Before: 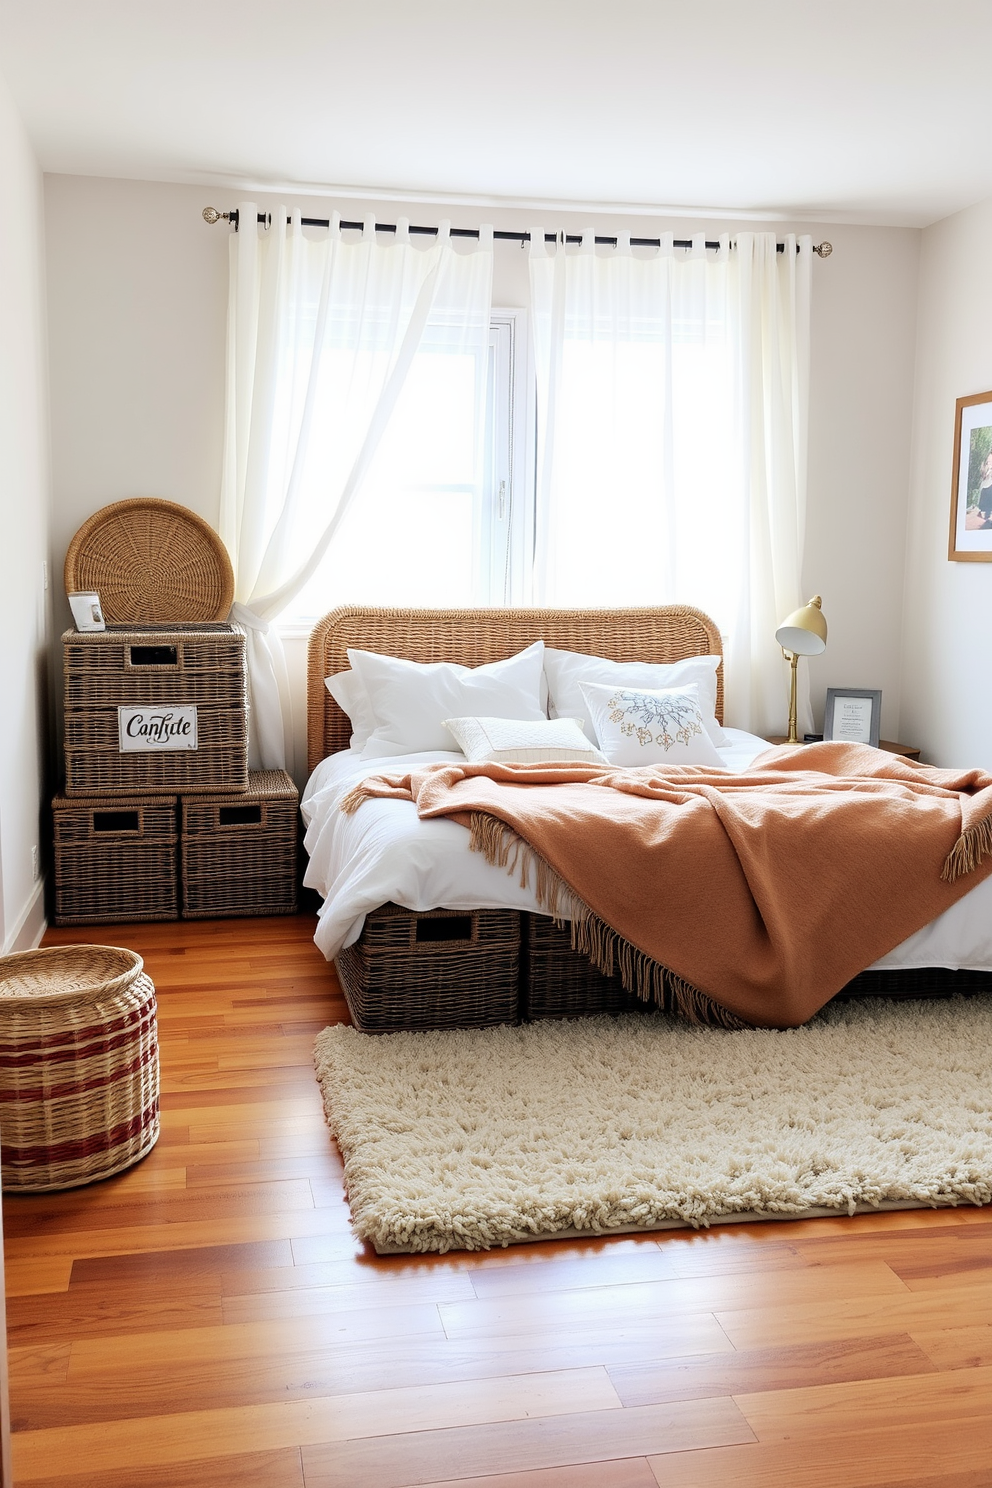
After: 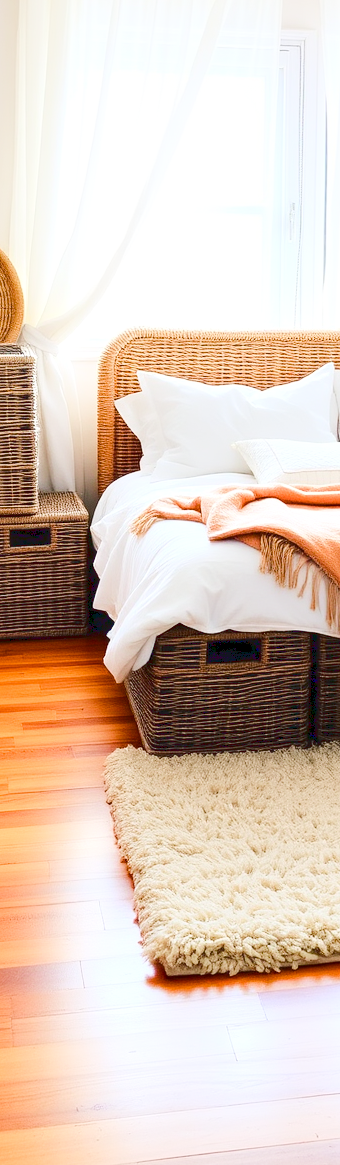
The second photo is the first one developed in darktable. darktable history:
crop and rotate: left 21.364%, top 18.708%, right 44.347%, bottom 2.981%
local contrast: highlights 103%, shadows 98%, detail 119%, midtone range 0.2
base curve: curves: ch0 [(0, 0.007) (0.028, 0.063) (0.121, 0.311) (0.46, 0.743) (0.859, 0.957) (1, 1)]
color balance rgb: global offset › hue 170.16°, perceptual saturation grading › global saturation 20%, perceptual saturation grading › highlights -49.38%, perceptual saturation grading › shadows 26.227%, global vibrance 20%
